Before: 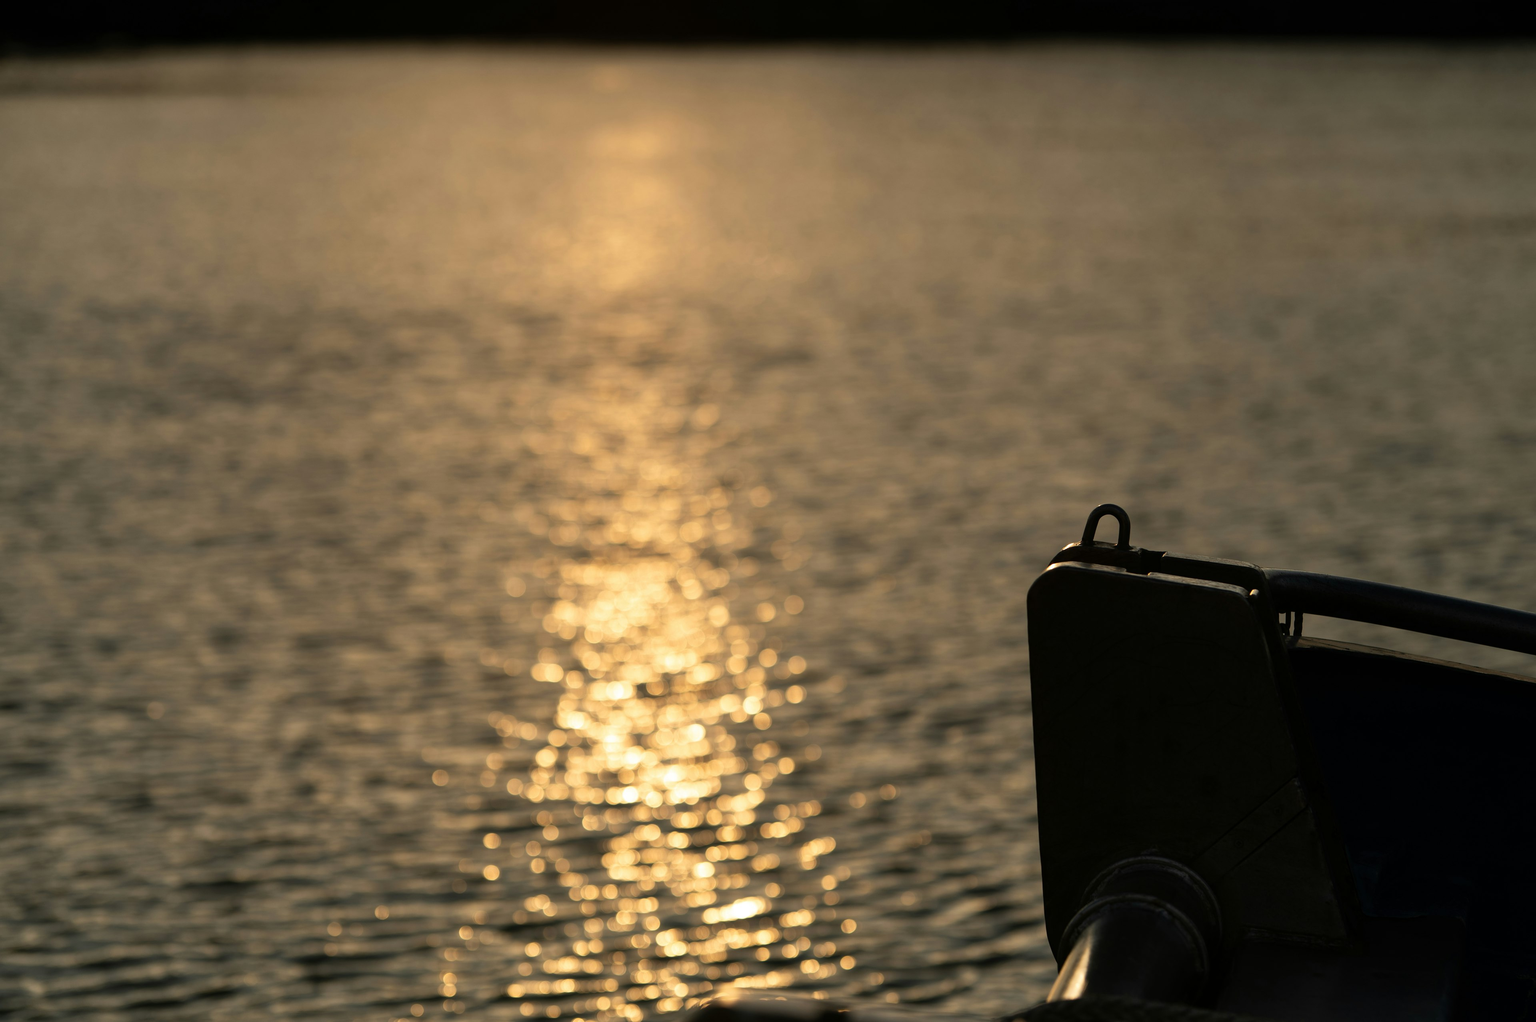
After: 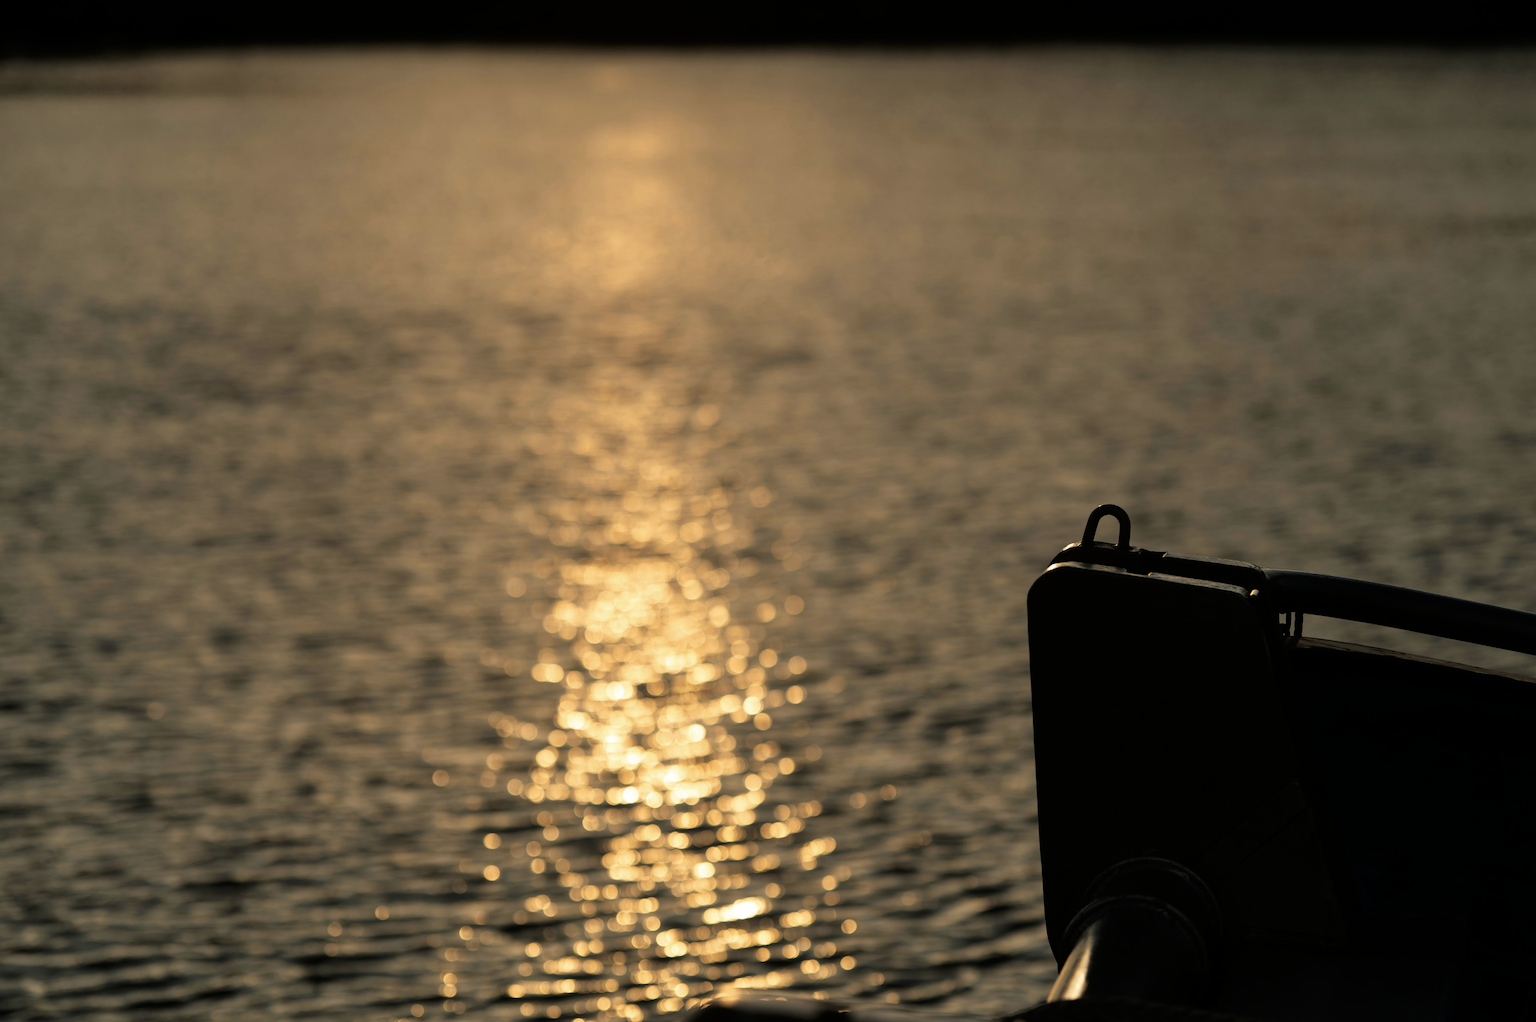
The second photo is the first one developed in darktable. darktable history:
tone curve: curves: ch0 [(0, 0) (0.106, 0.041) (0.256, 0.197) (0.37, 0.336) (0.513, 0.481) (0.667, 0.629) (1, 1)]; ch1 [(0, 0) (0.502, 0.505) (0.553, 0.577) (1, 1)]; ch2 [(0, 0) (0.5, 0.495) (0.56, 0.544) (1, 1)], color space Lab, linked channels, preserve colors none
